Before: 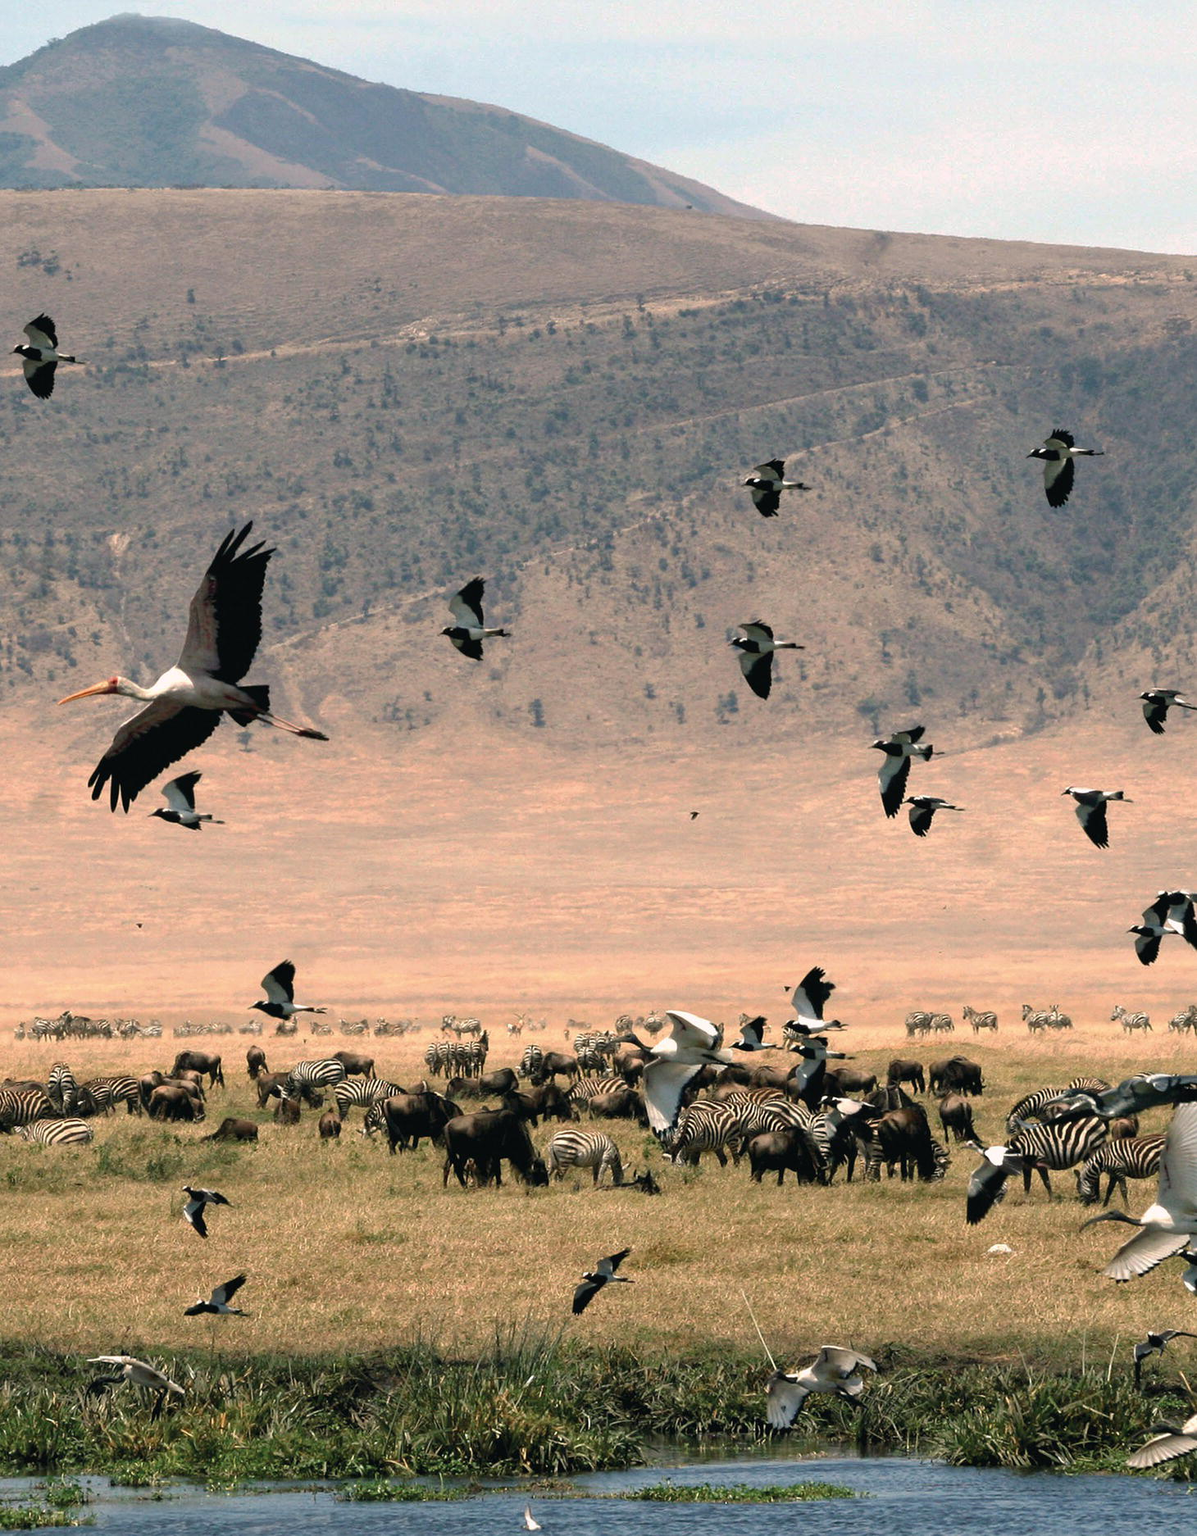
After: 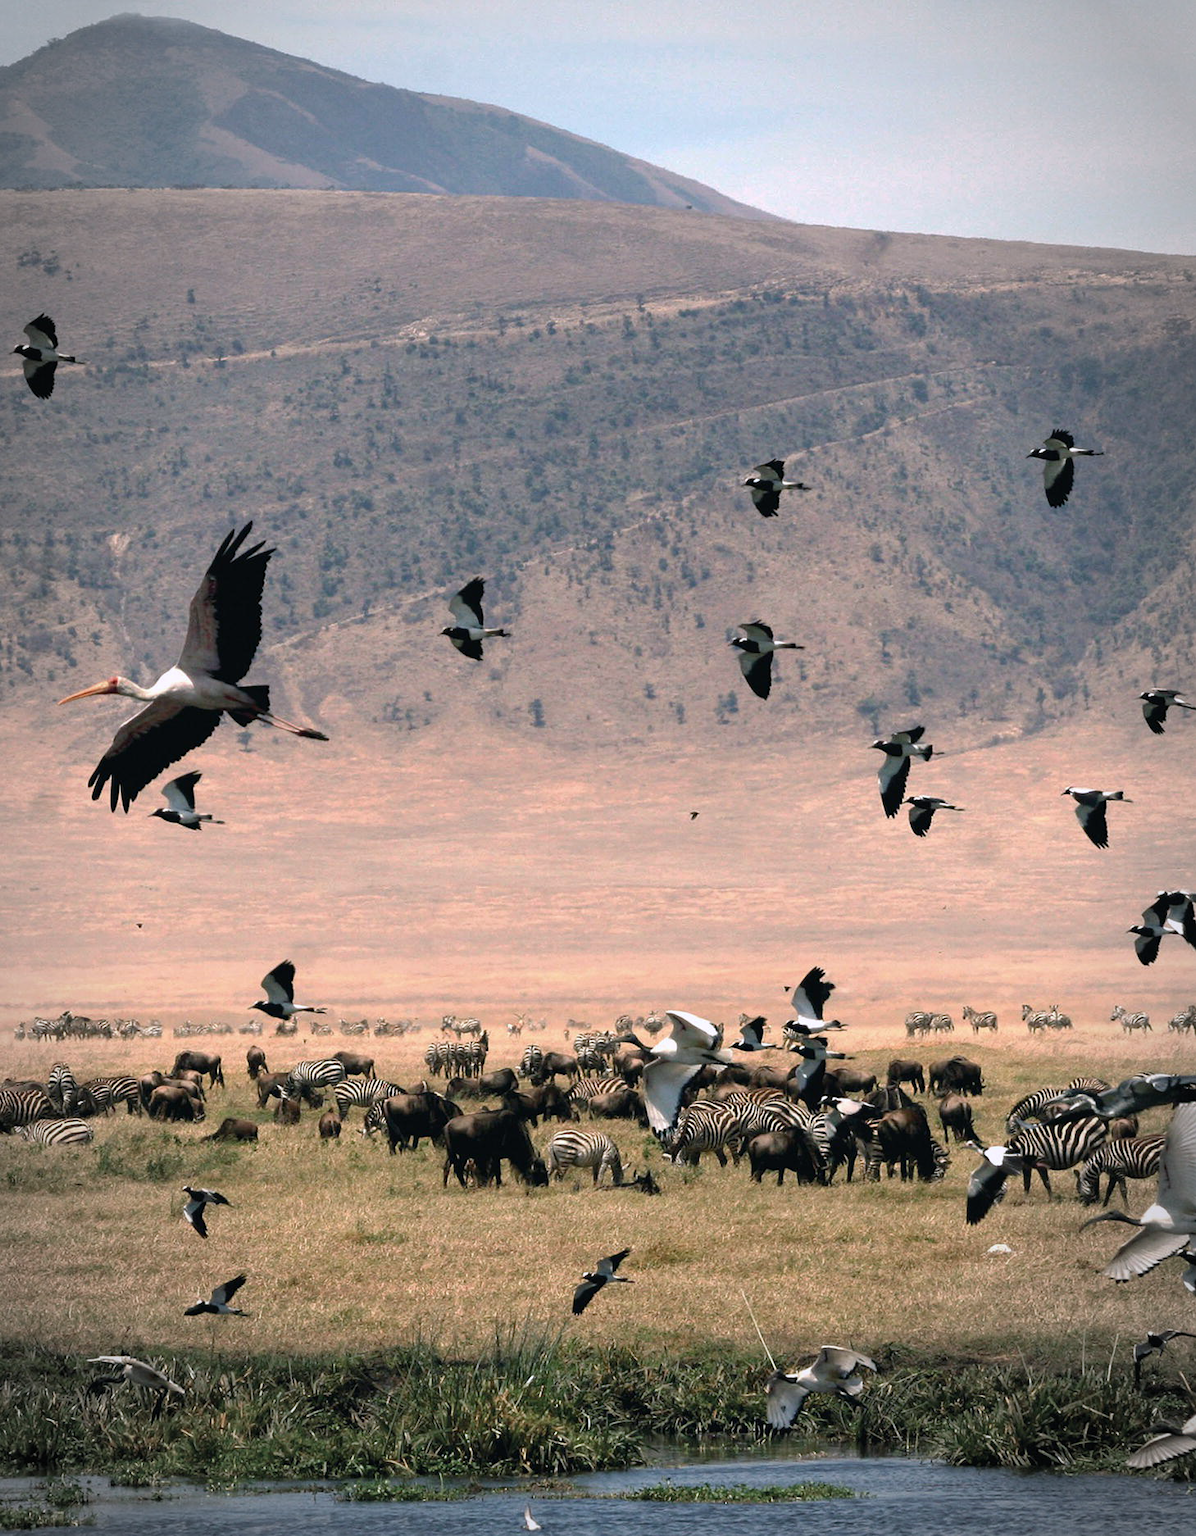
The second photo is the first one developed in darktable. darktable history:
color calibration: illuminant as shot in camera, x 0.358, y 0.373, temperature 4628.91 K
vignetting: automatic ratio true
